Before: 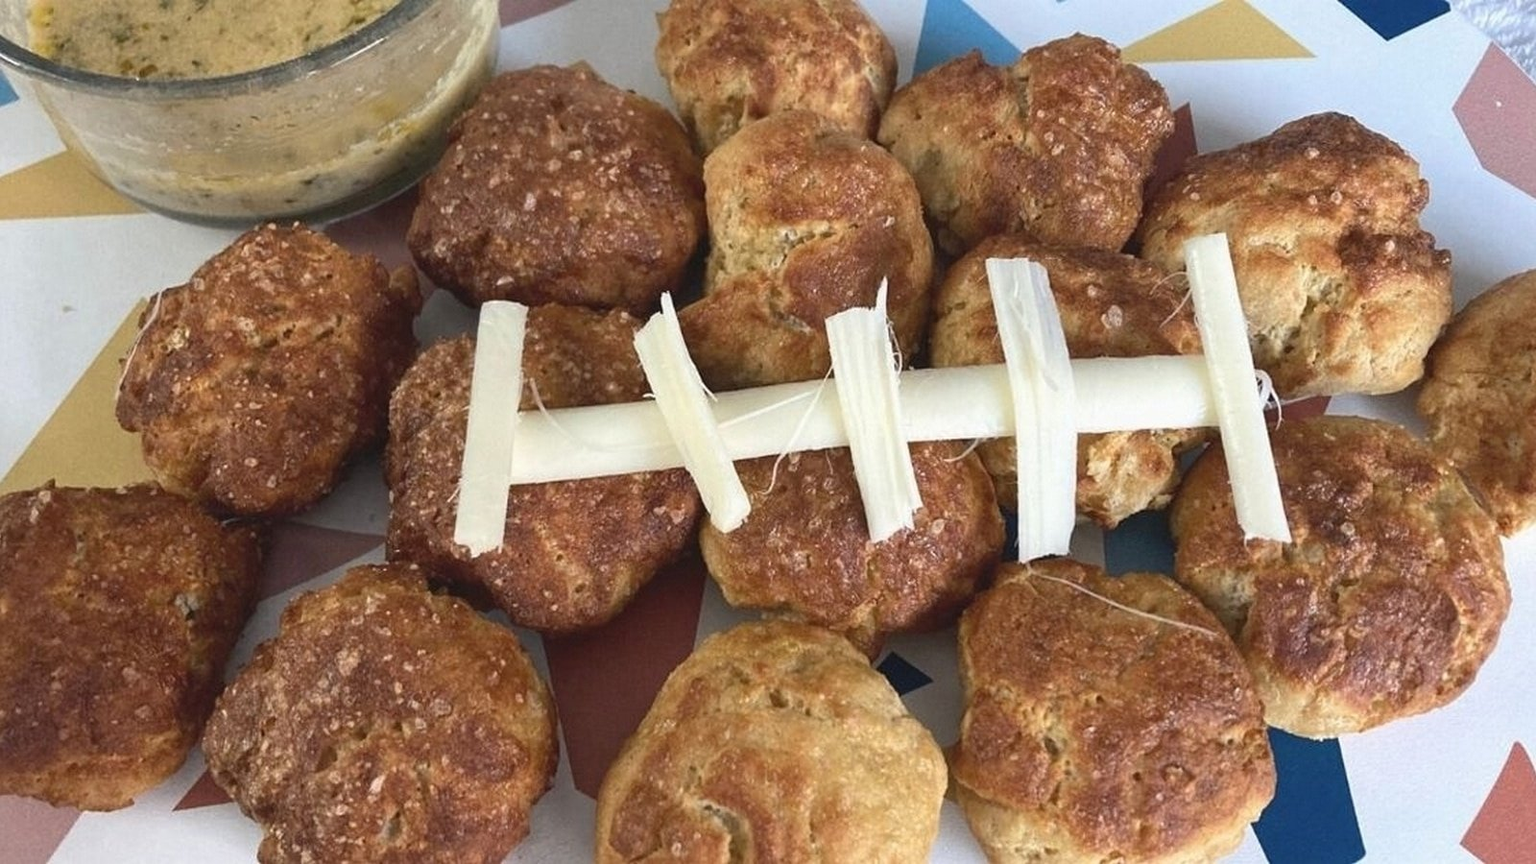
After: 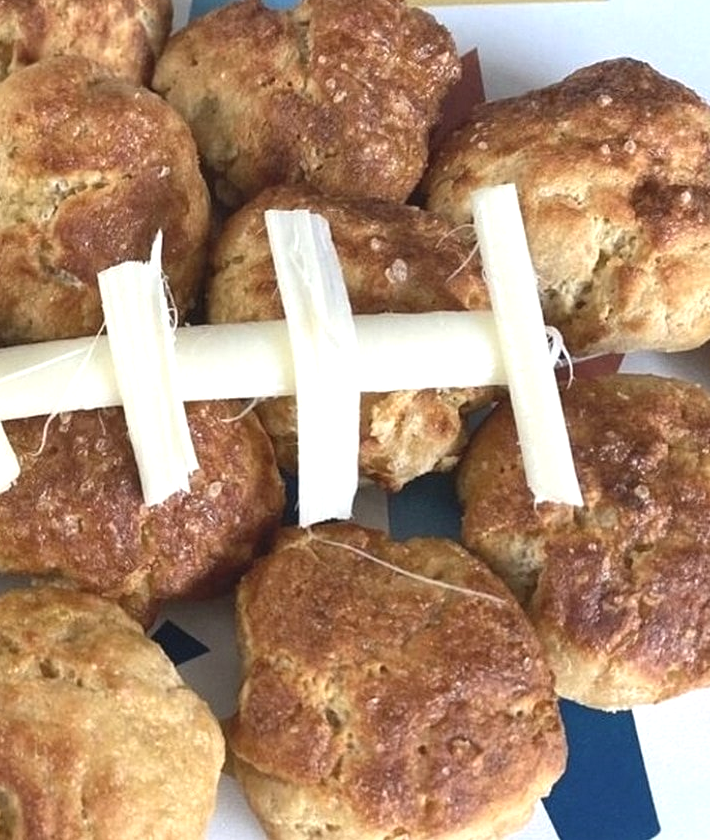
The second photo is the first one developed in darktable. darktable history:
shadows and highlights: radius 110.86, shadows 51.09, white point adjustment 9.16, highlights -4.17, highlights color adjustment 32.2%, soften with gaussian
crop: left 47.628%, top 6.643%, right 7.874%
